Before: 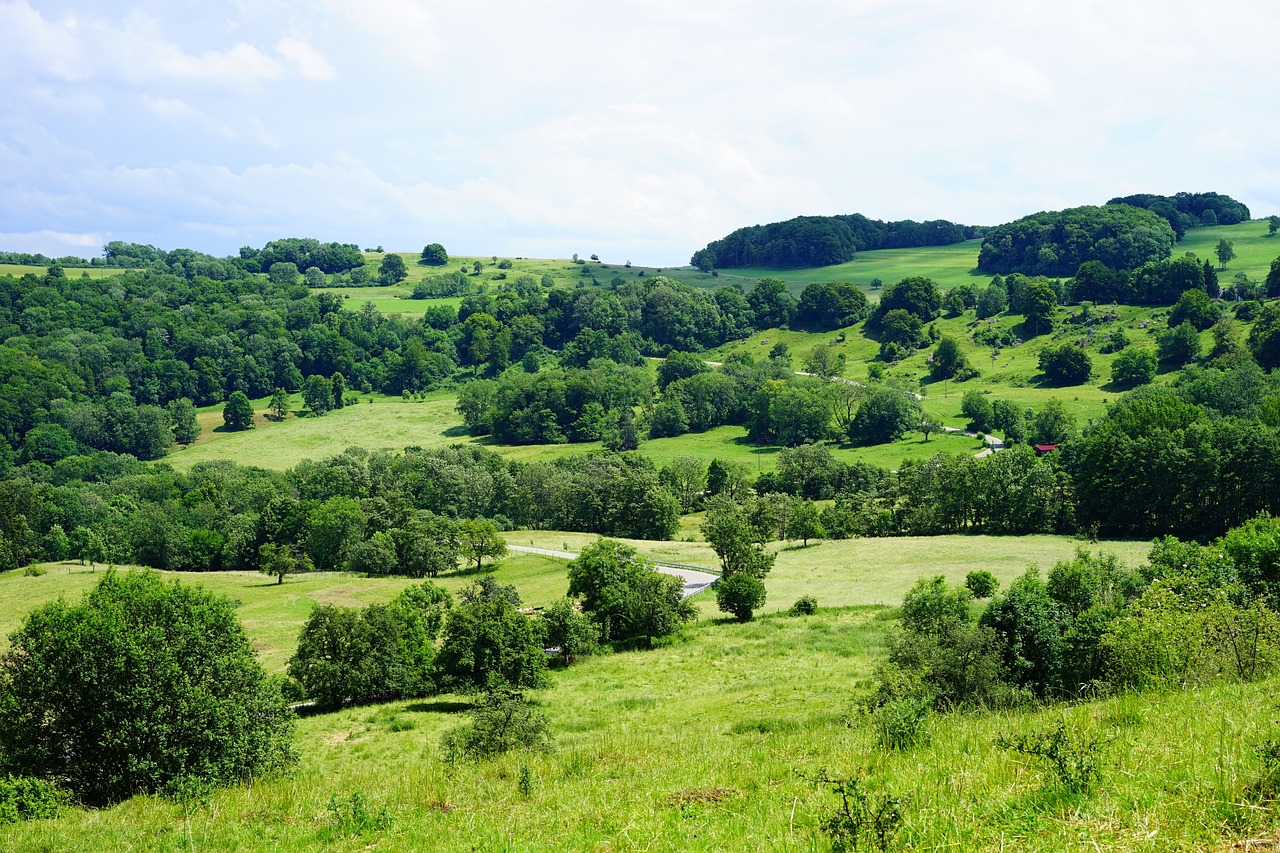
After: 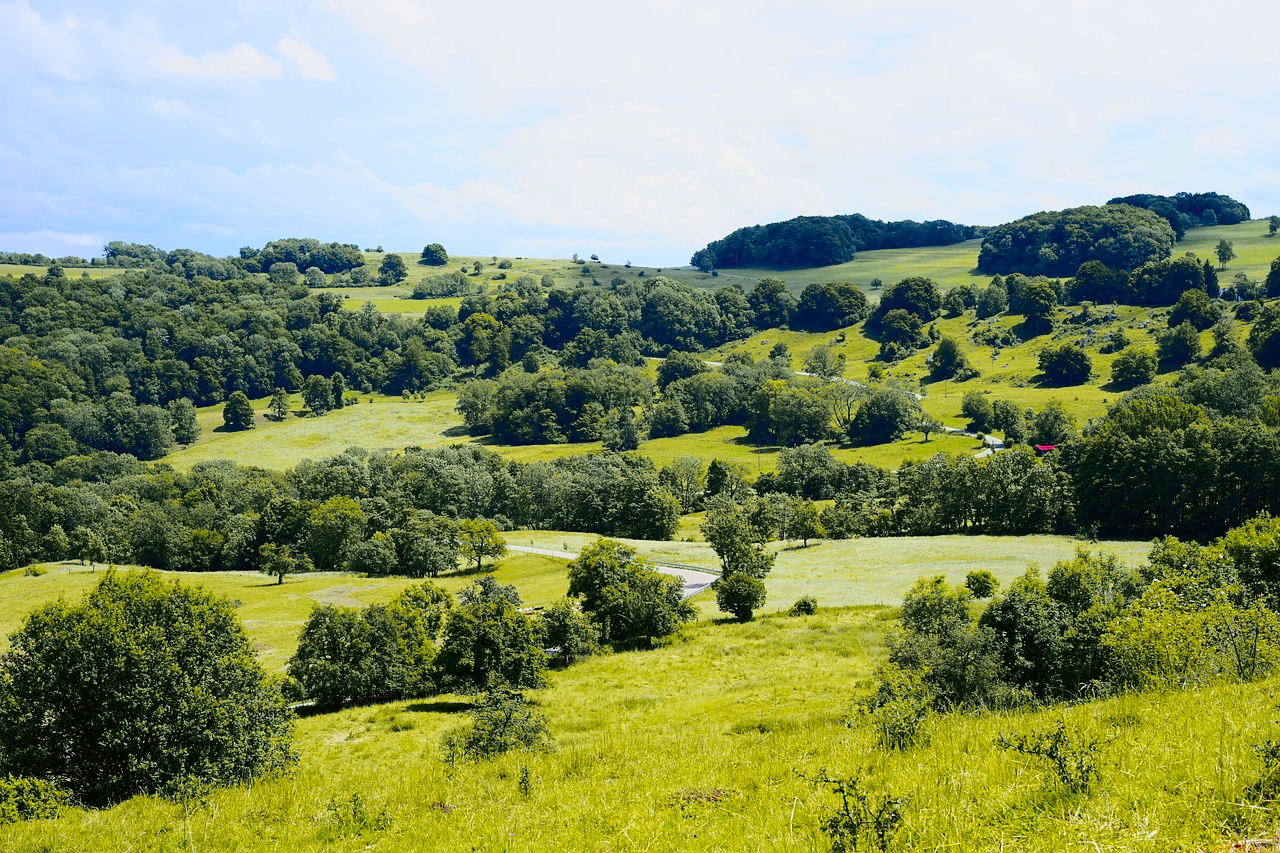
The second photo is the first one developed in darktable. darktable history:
tone curve: curves: ch0 [(0, 0) (0.23, 0.189) (0.486, 0.52) (0.822, 0.825) (0.994, 0.955)]; ch1 [(0, 0) (0.226, 0.261) (0.379, 0.442) (0.469, 0.468) (0.495, 0.498) (0.514, 0.509) (0.561, 0.603) (0.59, 0.656) (1, 1)]; ch2 [(0, 0) (0.269, 0.299) (0.459, 0.43) (0.498, 0.5) (0.523, 0.52) (0.586, 0.569) (0.635, 0.617) (0.659, 0.681) (0.718, 0.764) (1, 1)], color space Lab, independent channels, preserve colors none
